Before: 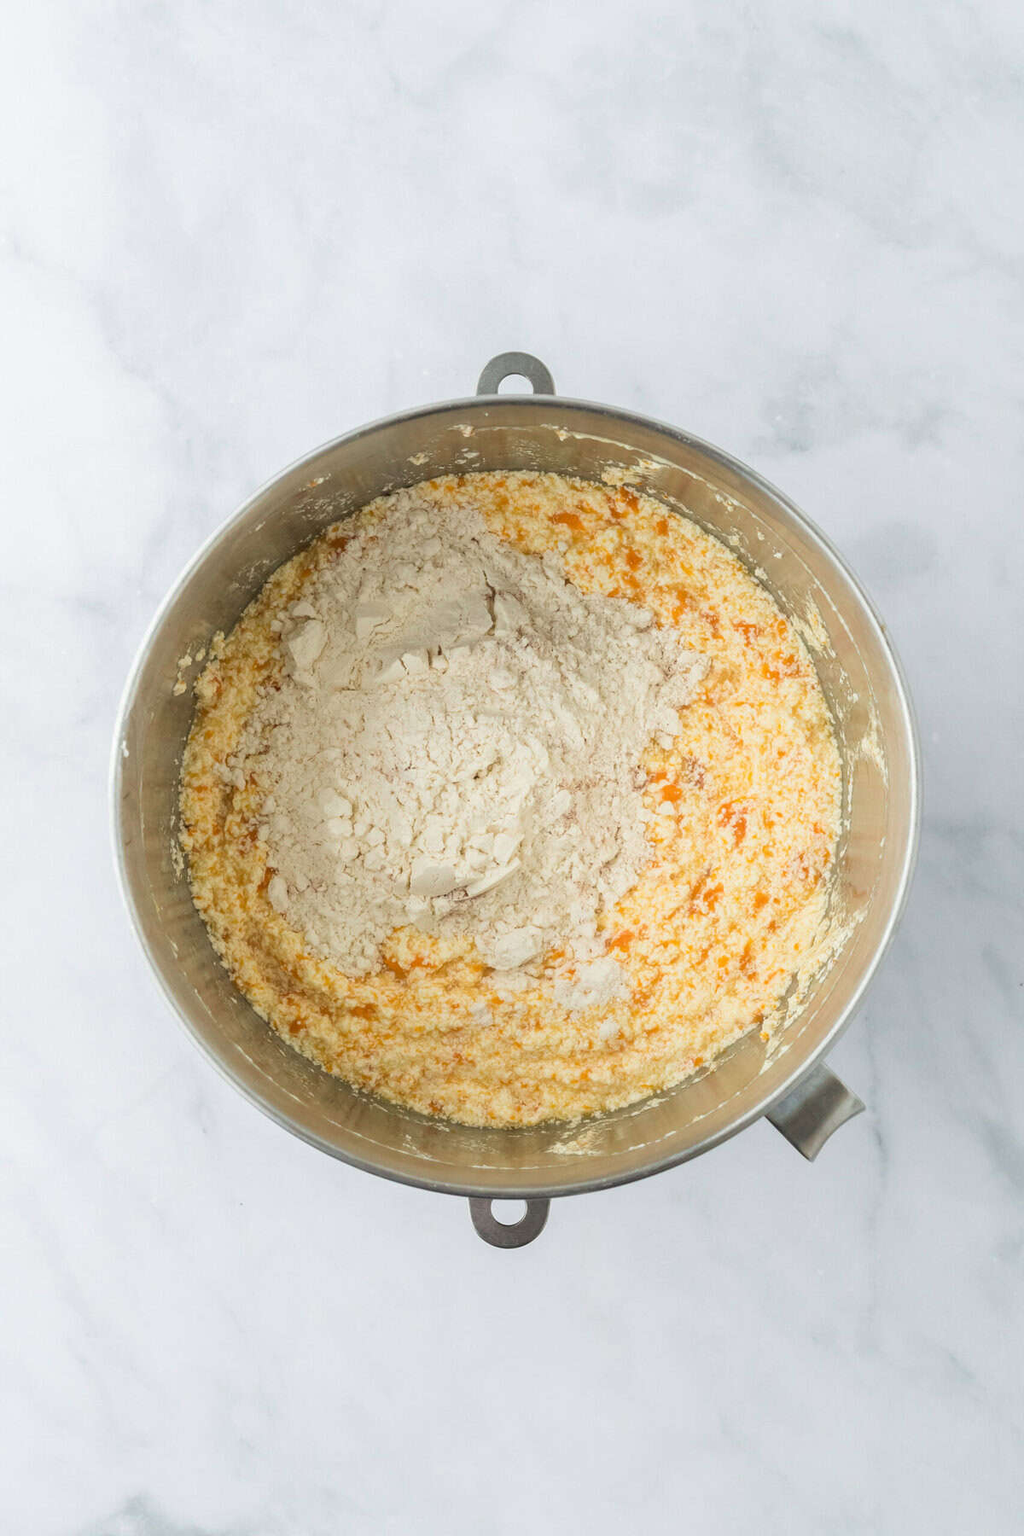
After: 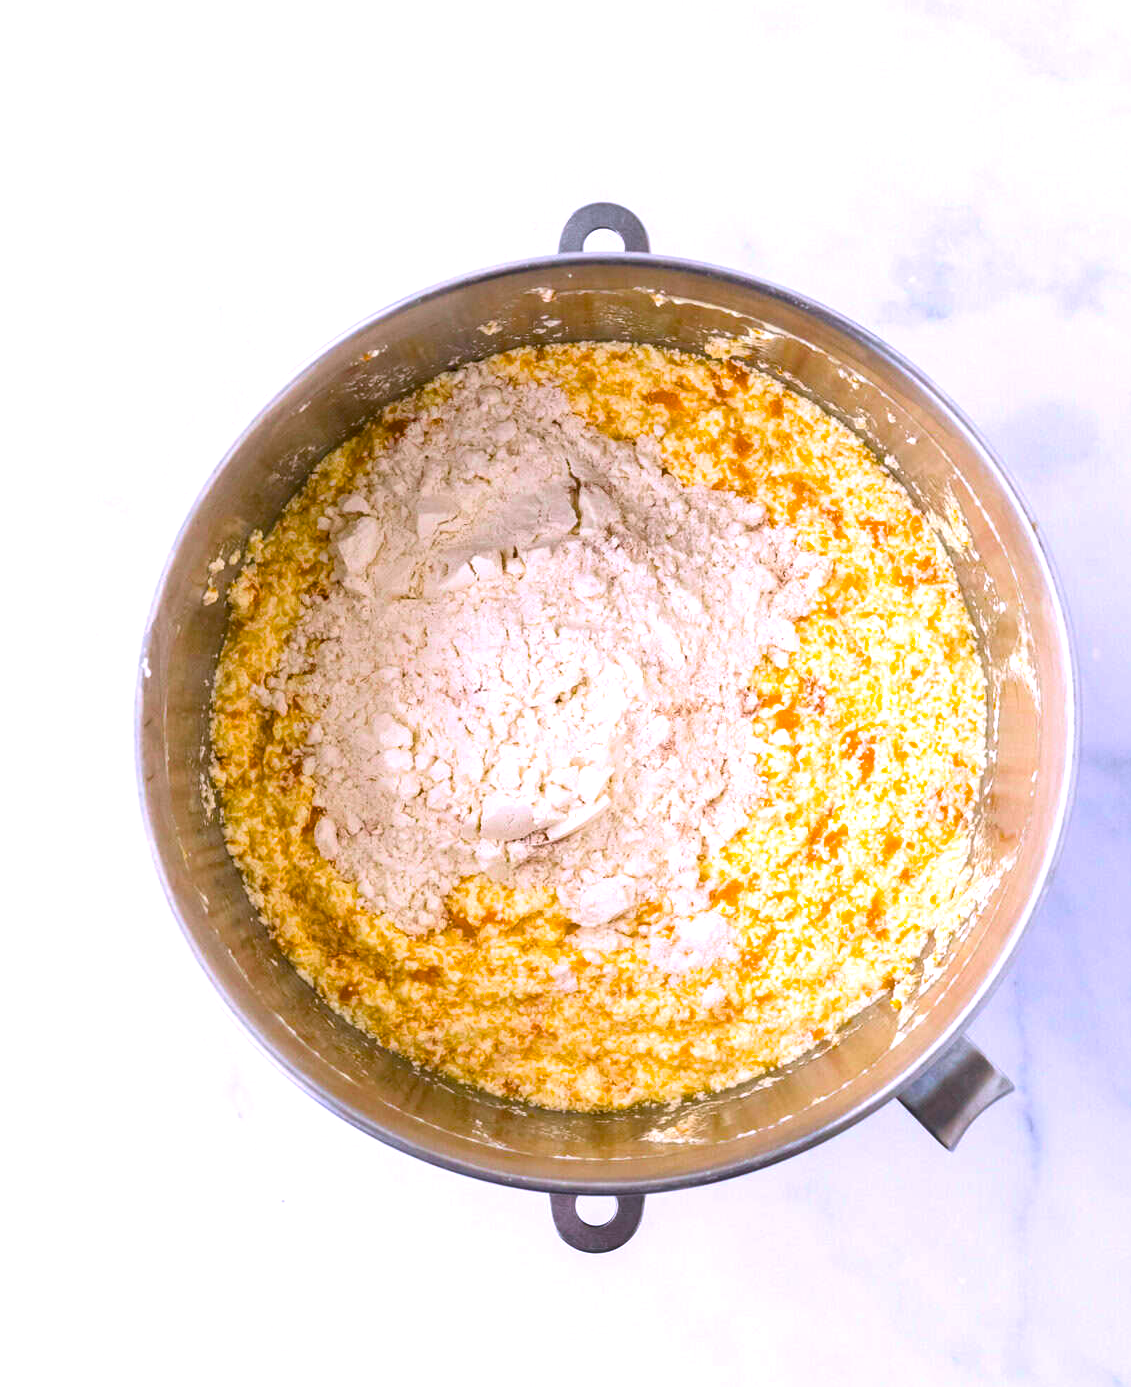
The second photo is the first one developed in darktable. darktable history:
crop and rotate: angle 0.03°, top 11.643%, right 5.651%, bottom 11.189%
white balance: red 1.042, blue 1.17
color balance rgb: linear chroma grading › global chroma 9%, perceptual saturation grading › global saturation 36%, perceptual saturation grading › shadows 35%, perceptual brilliance grading › global brilliance 15%, perceptual brilliance grading › shadows -35%, global vibrance 15%
